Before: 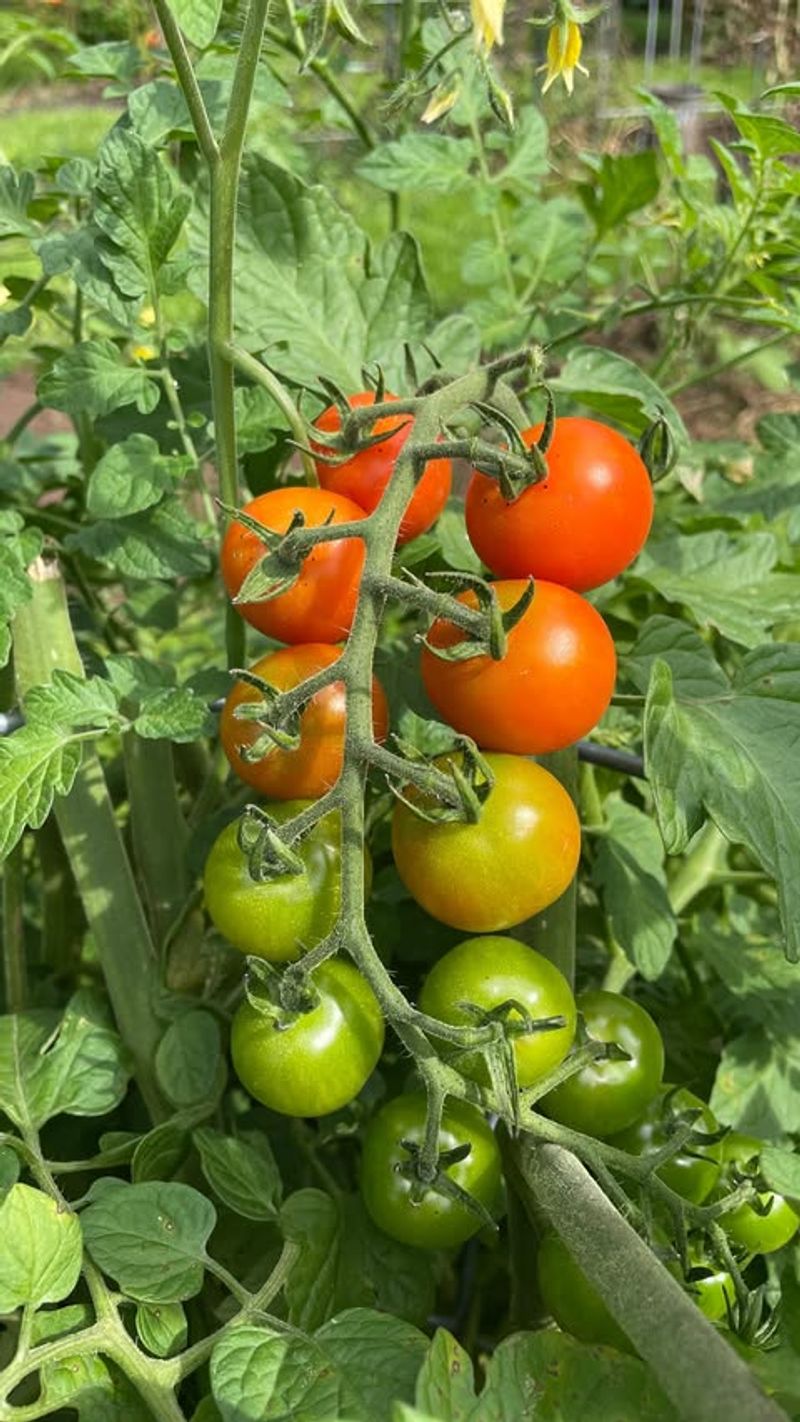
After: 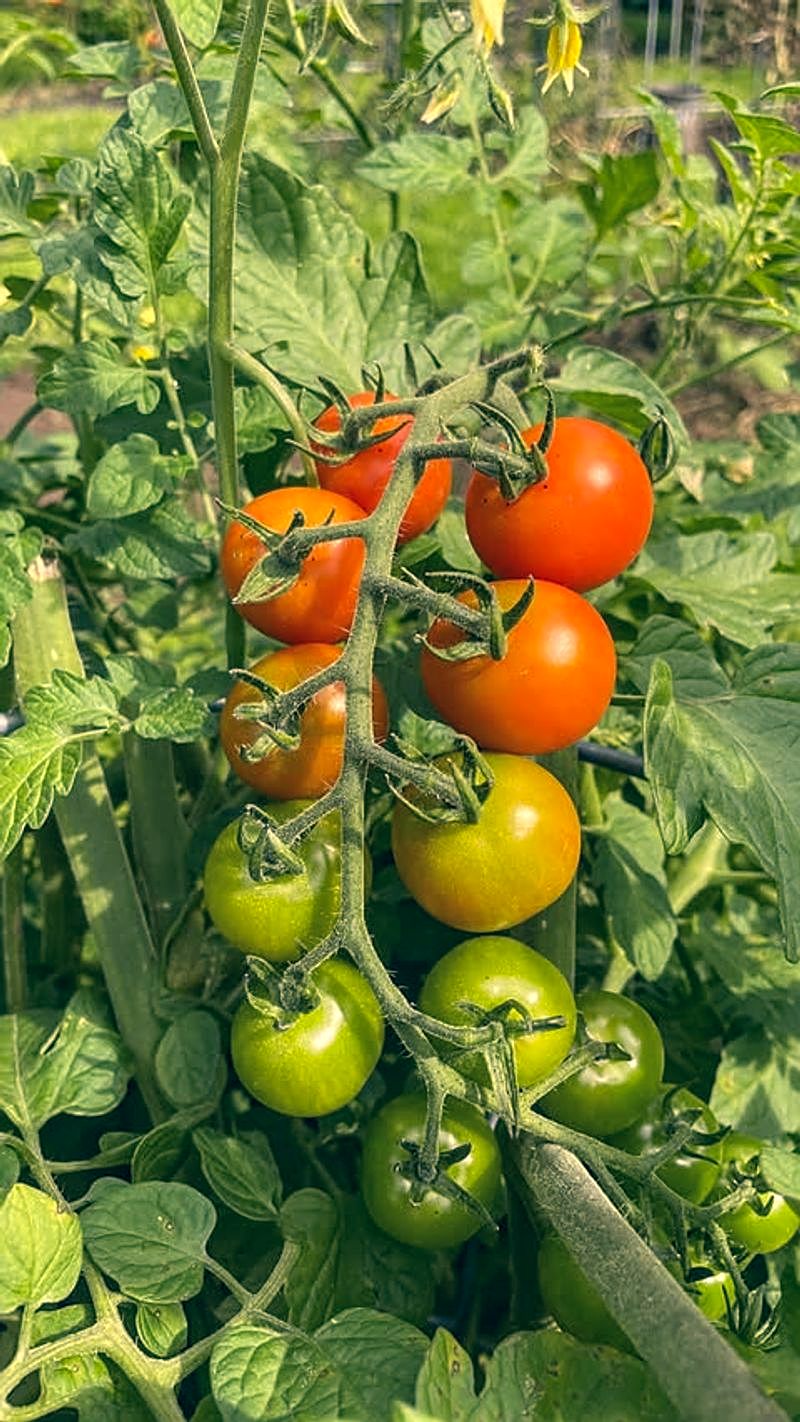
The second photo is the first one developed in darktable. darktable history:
color correction: highlights a* 10.32, highlights b* 14.66, shadows a* -9.59, shadows b* -15.02
local contrast: on, module defaults
sharpen: on, module defaults
